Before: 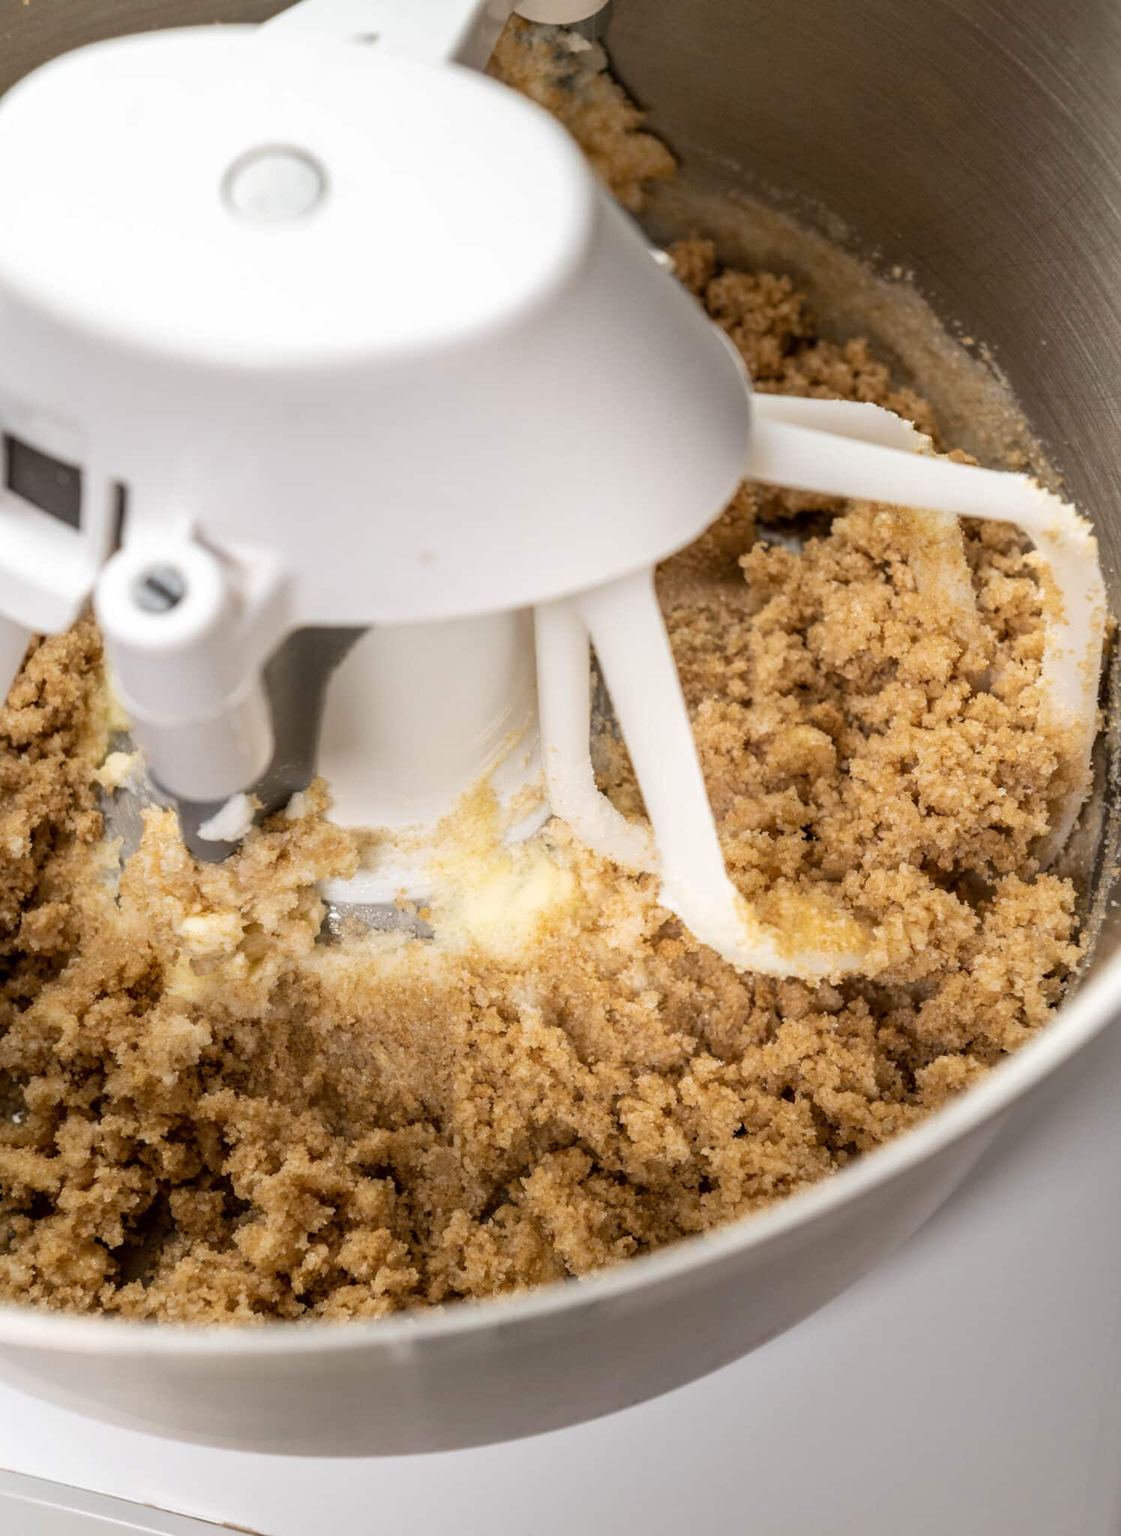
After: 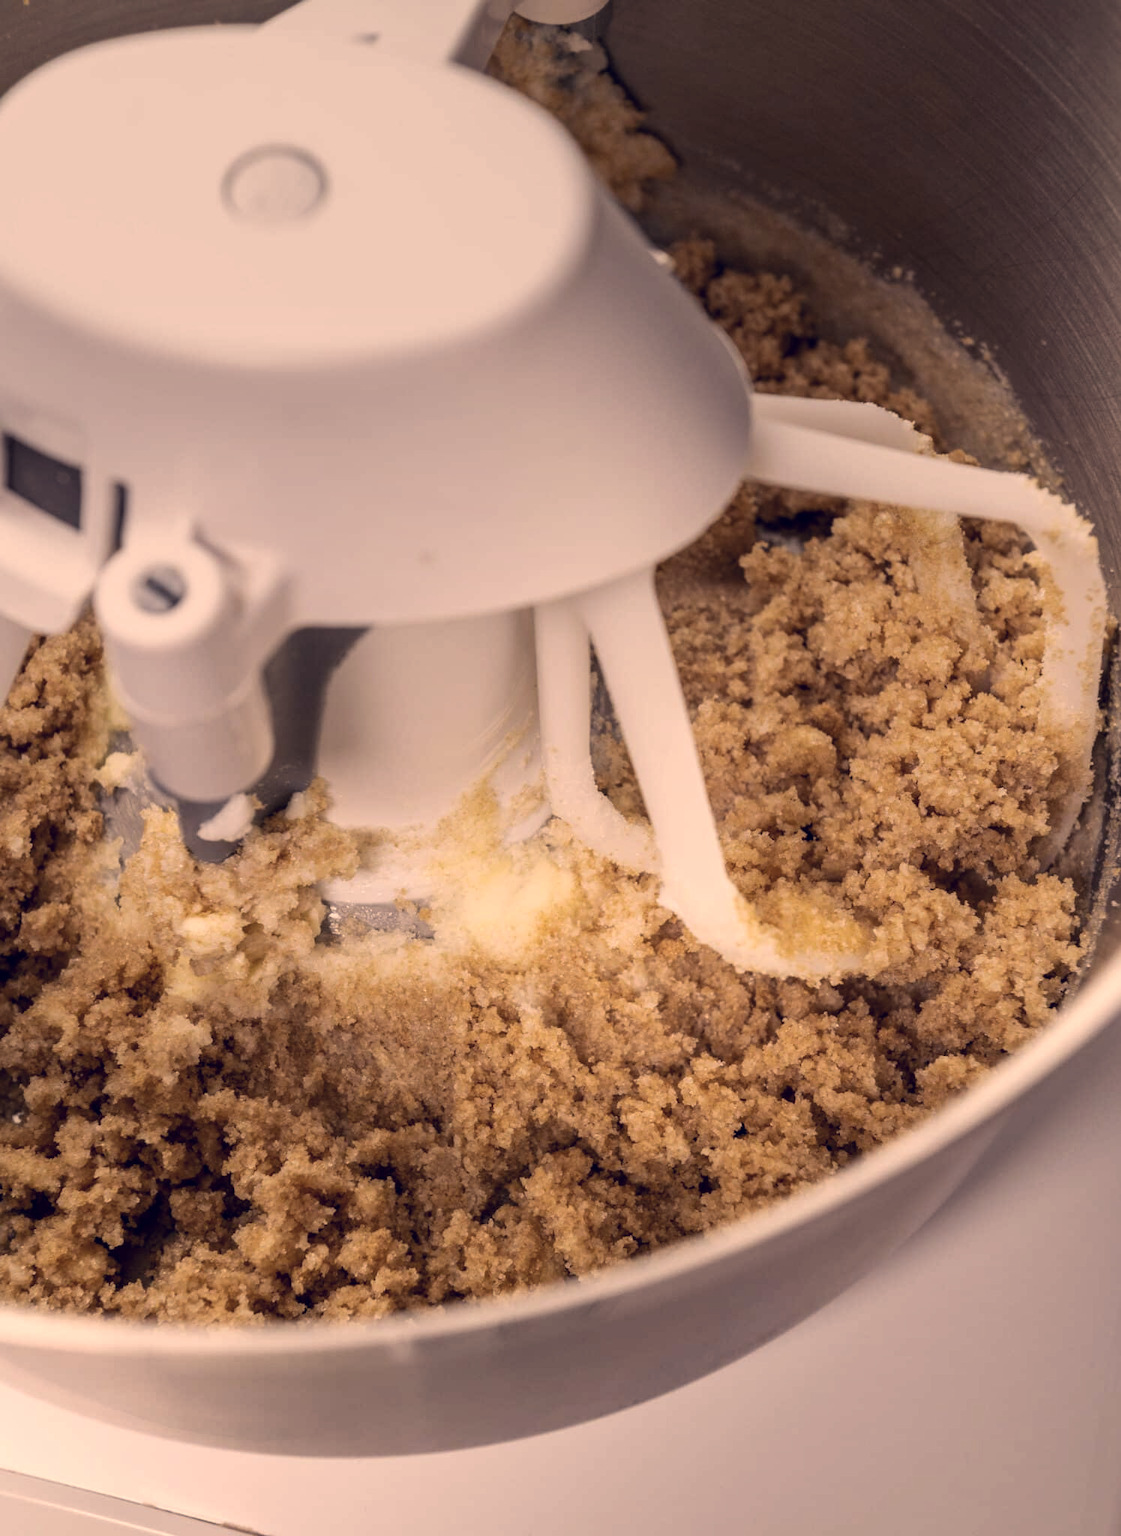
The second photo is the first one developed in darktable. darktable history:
graduated density: on, module defaults
contrast brightness saturation: contrast 0.03, brightness -0.04
color correction: highlights a* 19.59, highlights b* 27.49, shadows a* 3.46, shadows b* -17.28, saturation 0.73
white balance: red 1, blue 1
